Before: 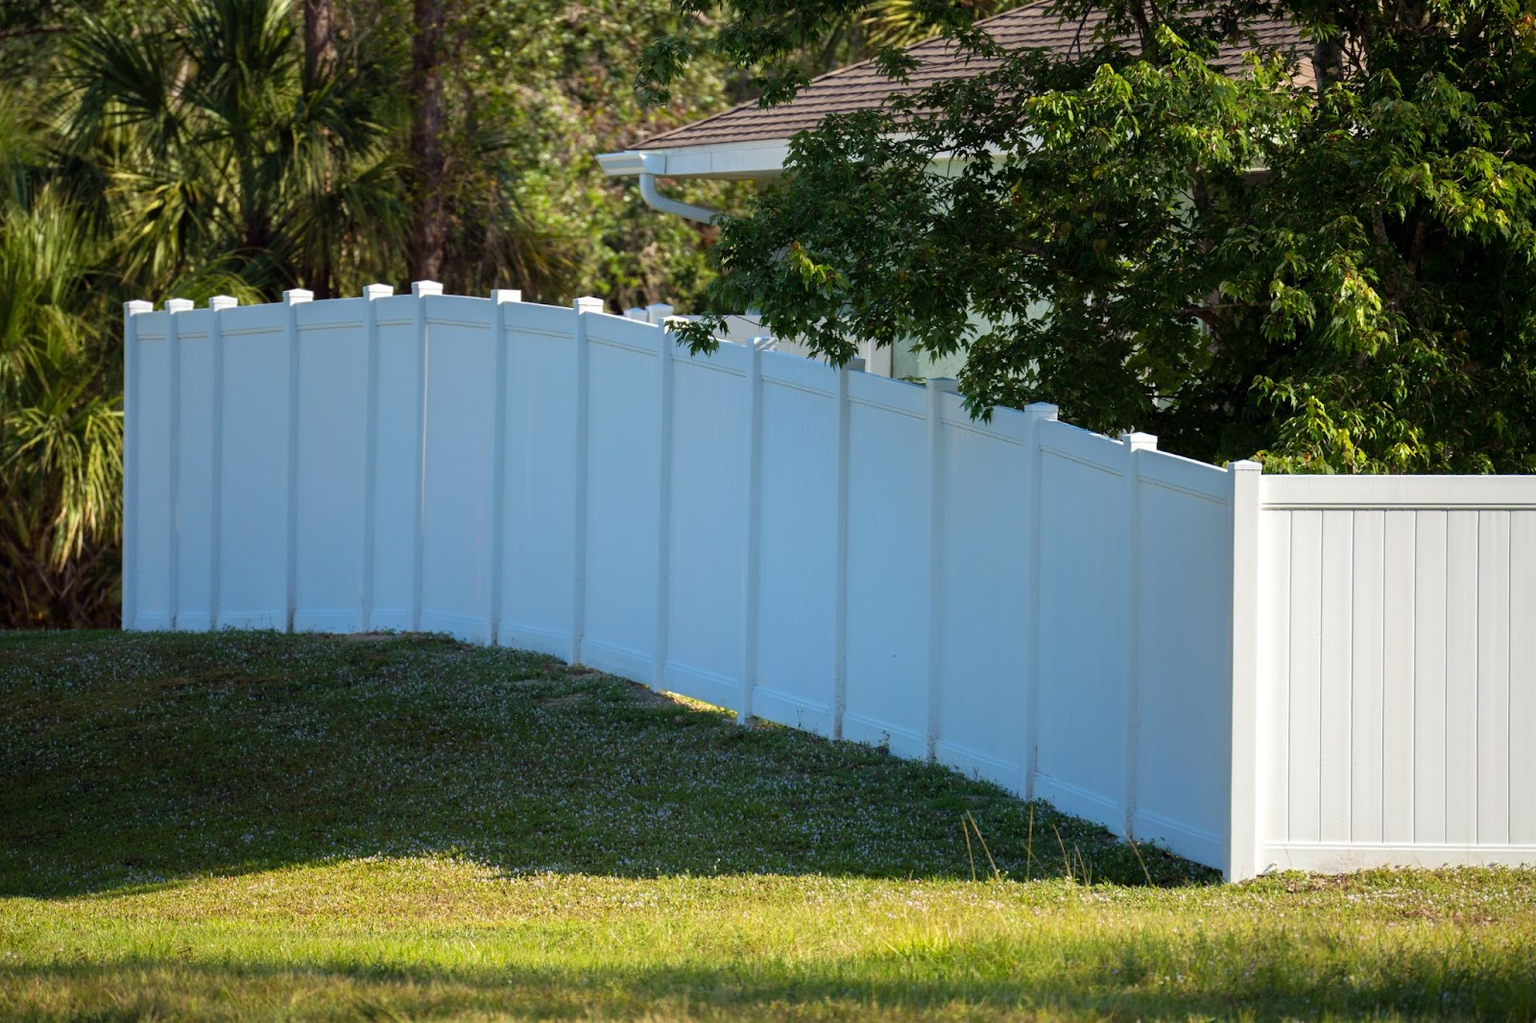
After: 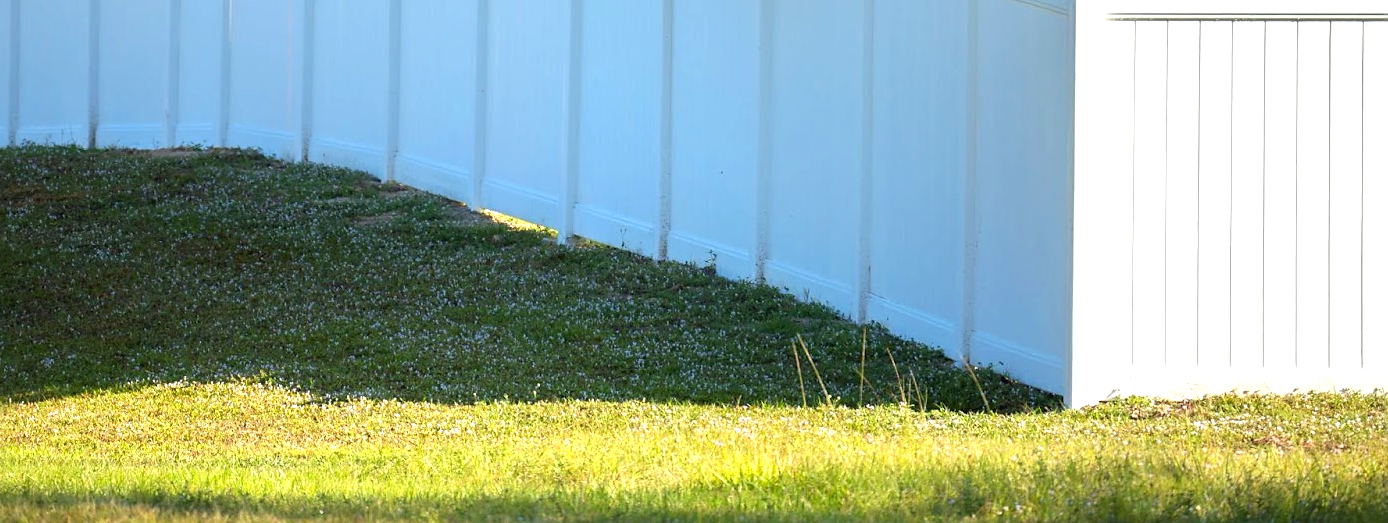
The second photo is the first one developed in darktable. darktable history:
sharpen: radius 1.53, amount 0.367, threshold 1.656
crop and rotate: left 13.246%, top 47.946%, bottom 2.91%
exposure: exposure 0.723 EV, compensate exposure bias true, compensate highlight preservation false
